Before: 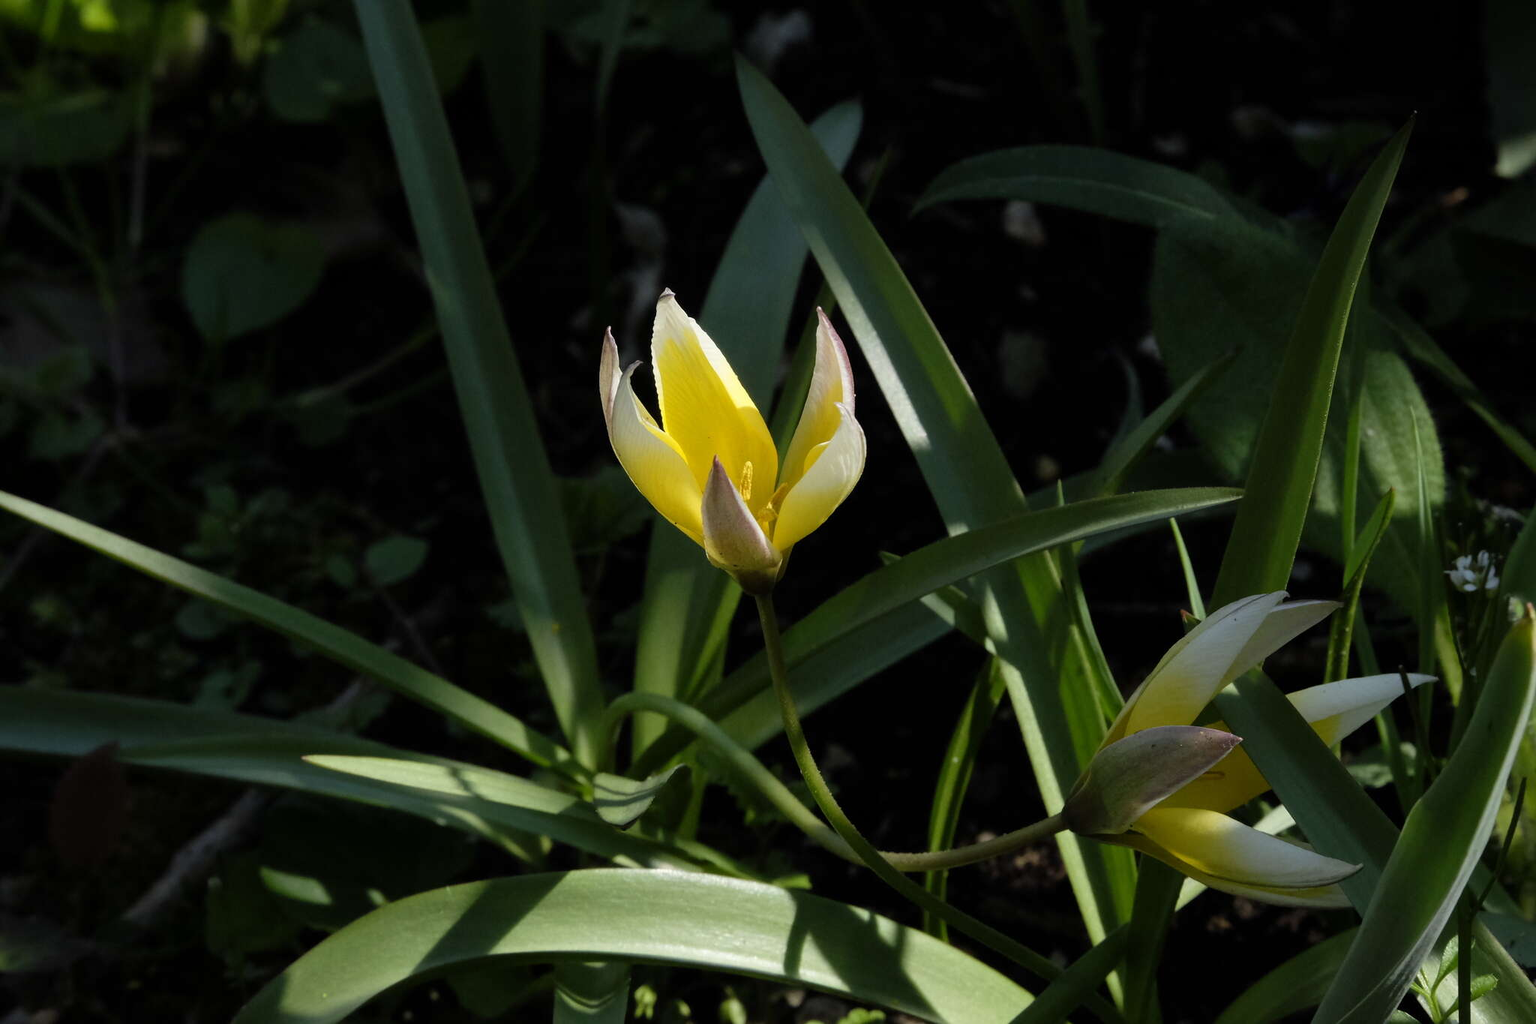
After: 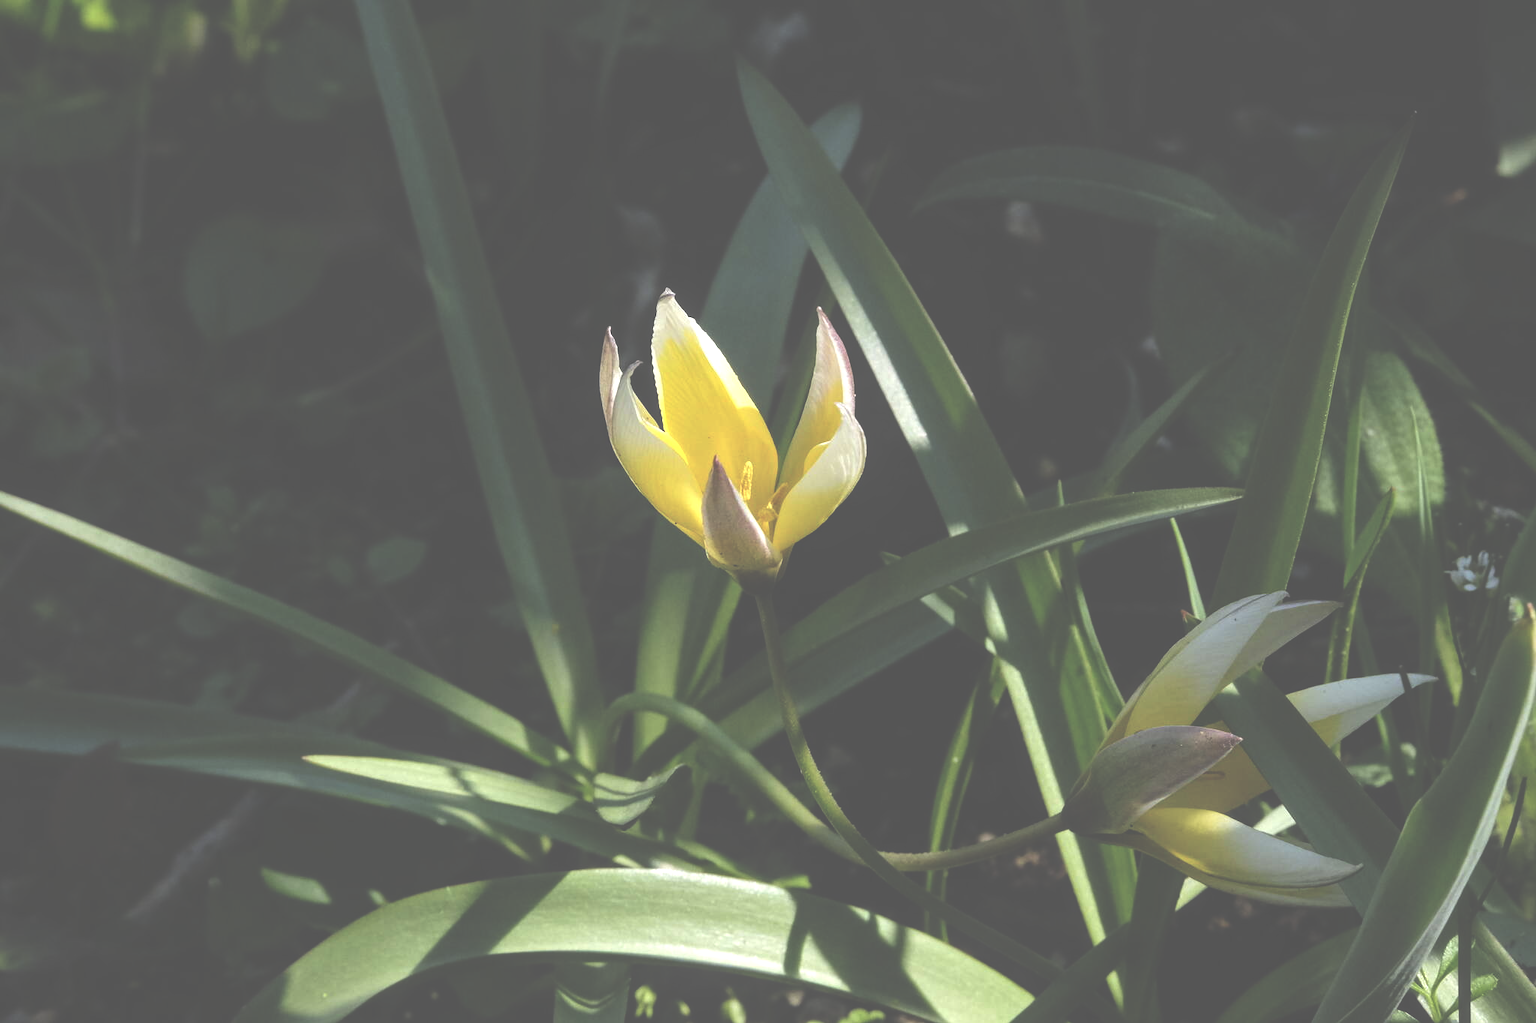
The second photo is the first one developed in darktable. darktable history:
local contrast: detail 118%
exposure: black level correction -0.072, exposure 0.503 EV, compensate highlight preservation false
